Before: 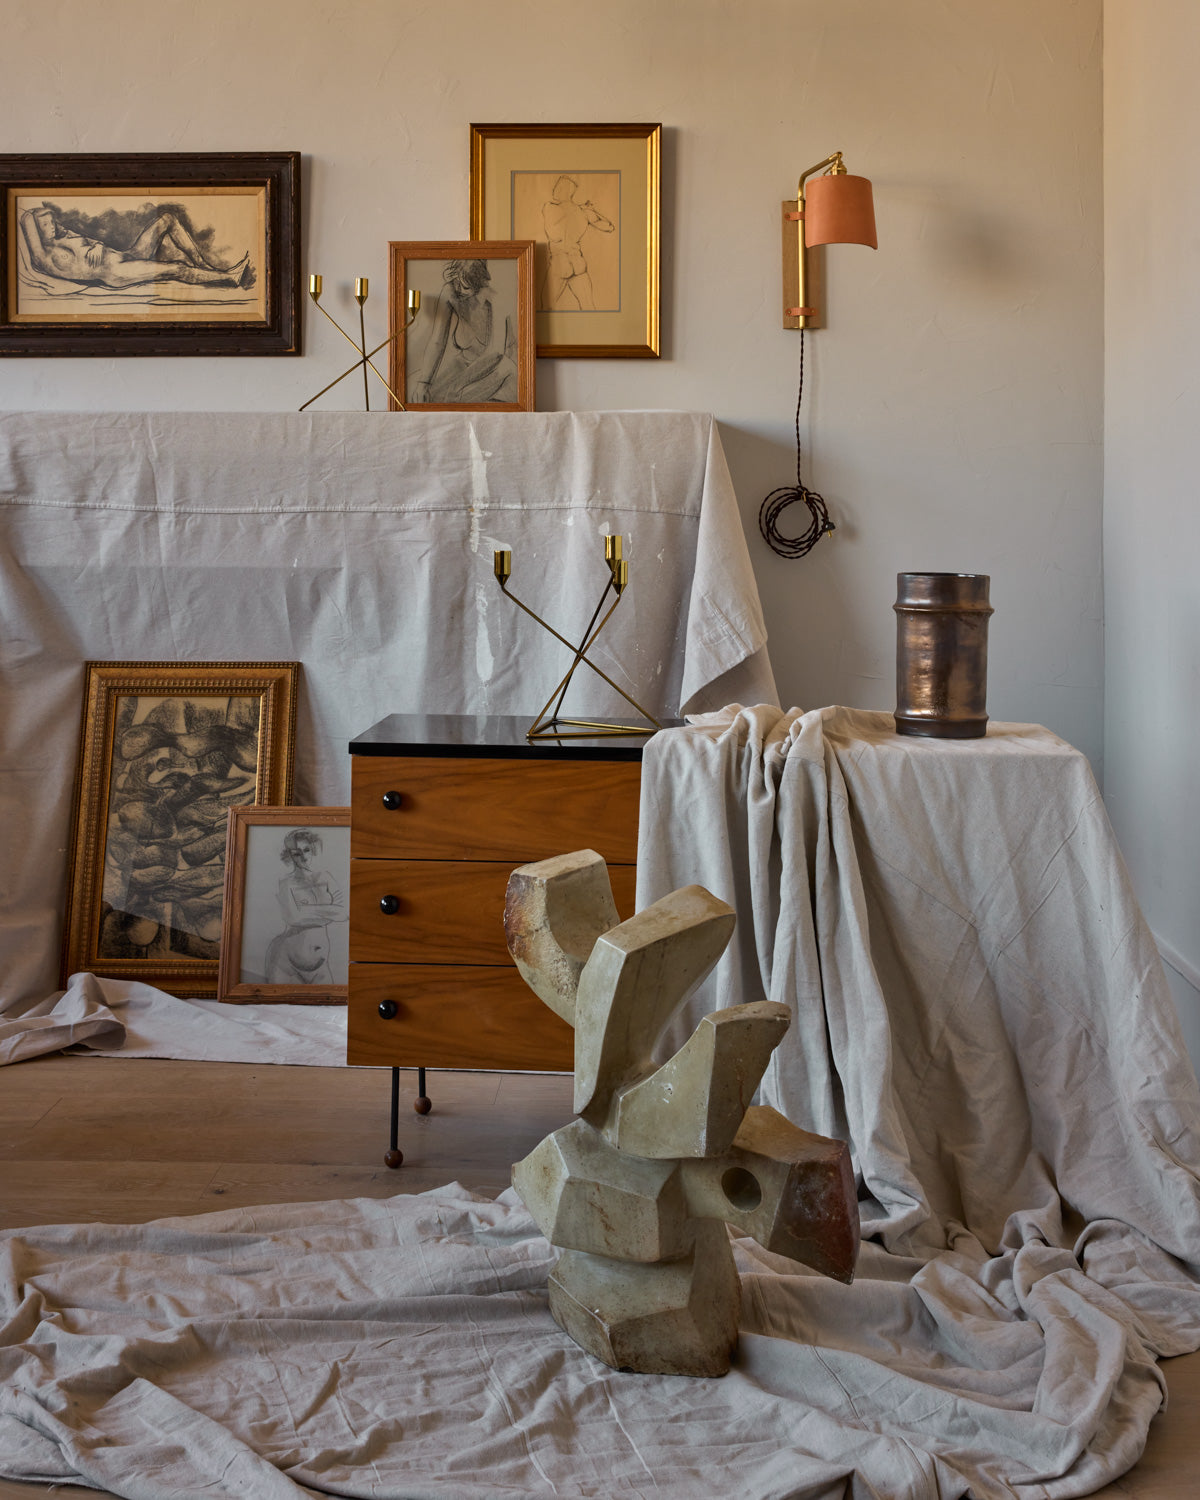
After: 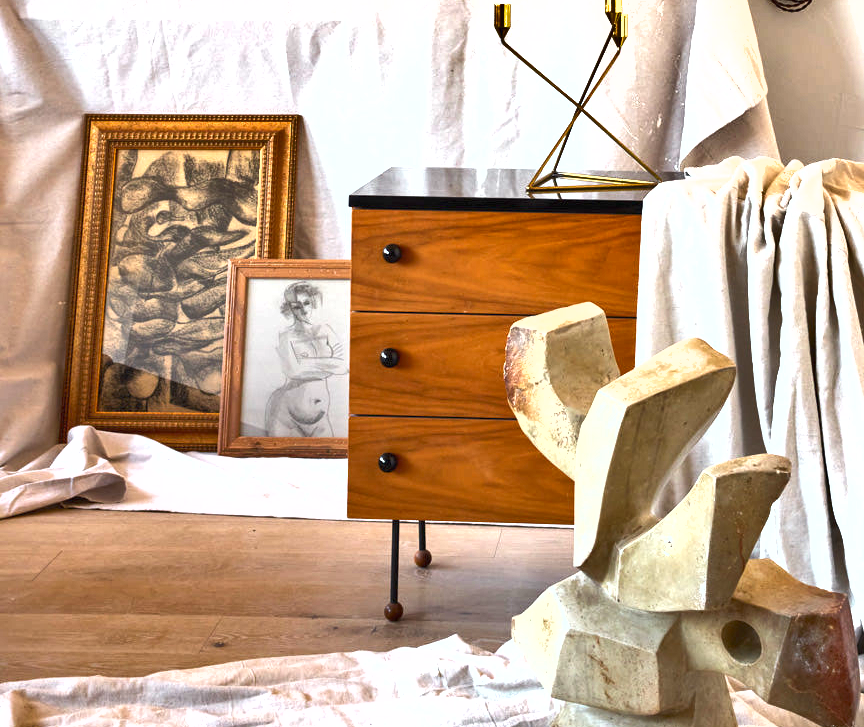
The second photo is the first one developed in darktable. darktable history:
tone equalizer: on, module defaults
crop: top 36.498%, right 27.964%, bottom 14.995%
exposure: black level correction 0, exposure 2.138 EV, compensate exposure bias true, compensate highlight preservation false
shadows and highlights: low approximation 0.01, soften with gaussian
